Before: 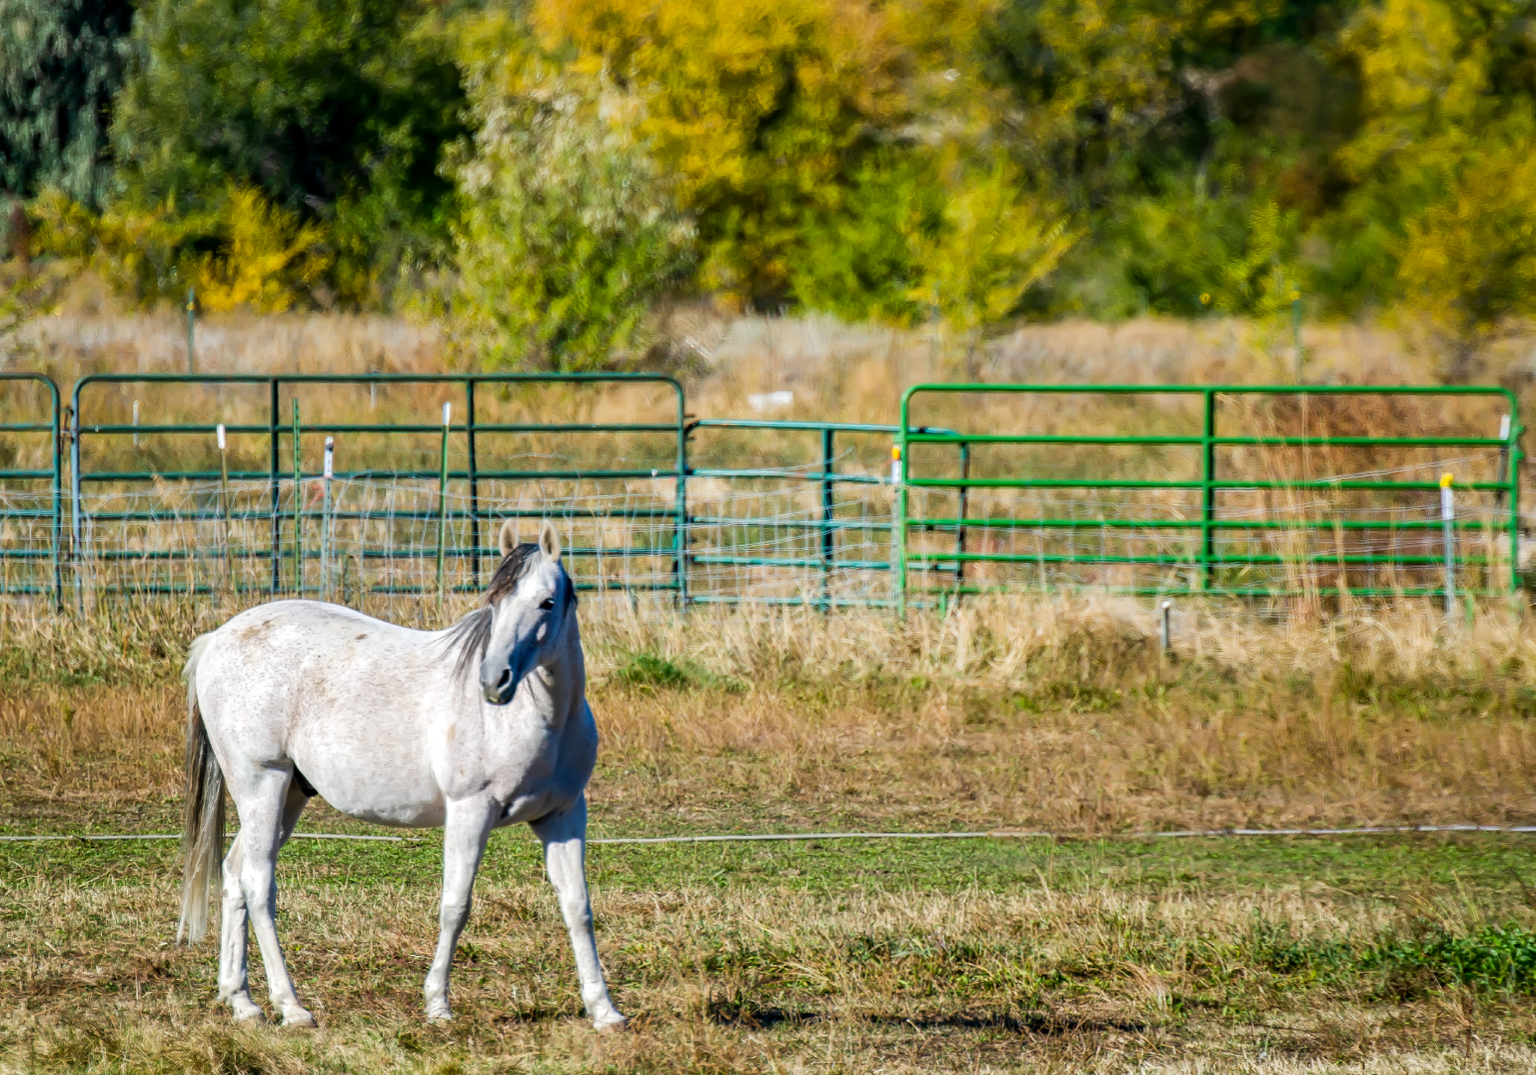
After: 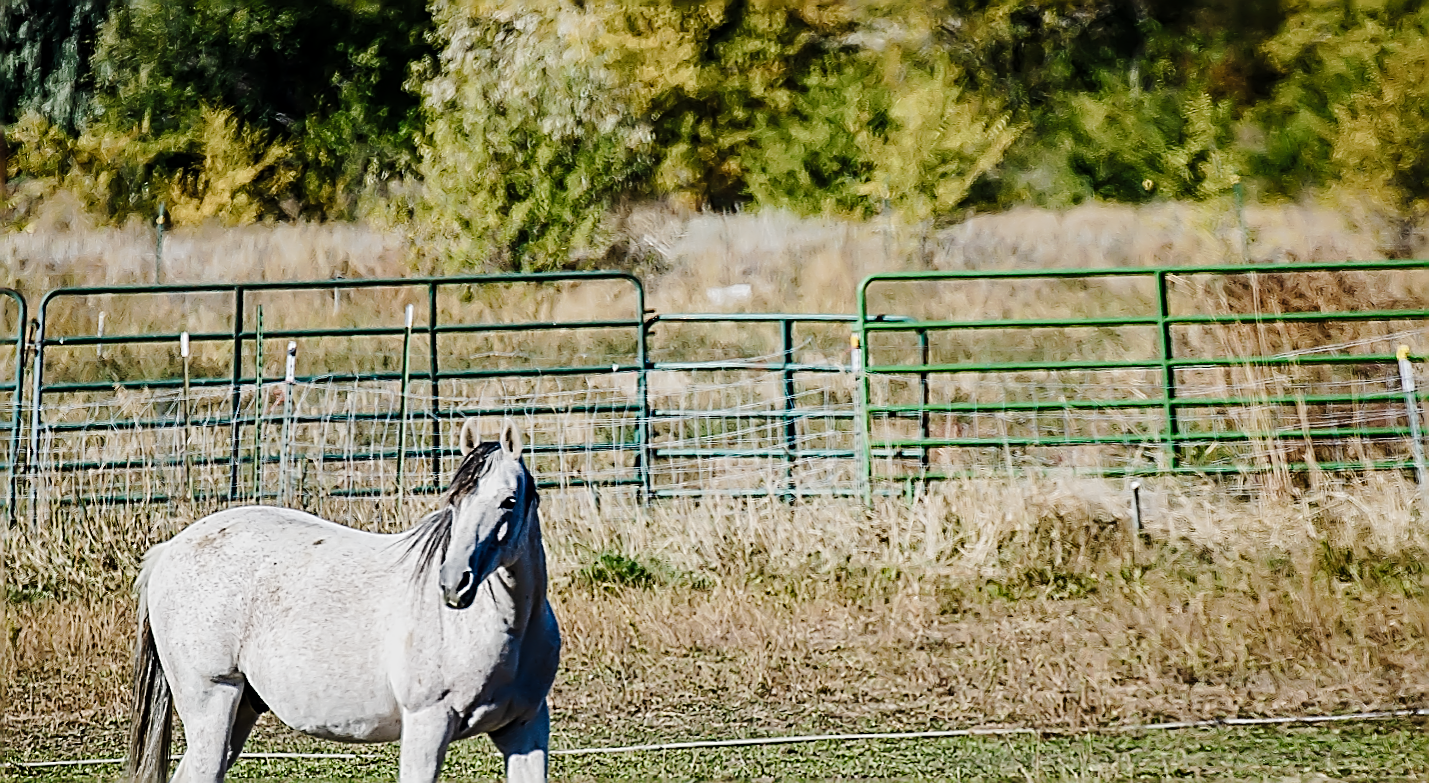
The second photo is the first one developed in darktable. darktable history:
tone curve: curves: ch0 [(0, 0) (0.003, 0.002) (0.011, 0.007) (0.025, 0.014) (0.044, 0.023) (0.069, 0.033) (0.1, 0.052) (0.136, 0.081) (0.177, 0.134) (0.224, 0.205) (0.277, 0.296) (0.335, 0.401) (0.399, 0.501) (0.468, 0.589) (0.543, 0.658) (0.623, 0.738) (0.709, 0.804) (0.801, 0.871) (0.898, 0.93) (1, 1)], preserve colors none
sharpen: amount 1.861
crop: left 0.387%, top 5.469%, bottom 19.809%
exposure: exposure -0.492 EV, compensate highlight preservation false
rotate and perspective: rotation -1.68°, lens shift (vertical) -0.146, crop left 0.049, crop right 0.912, crop top 0.032, crop bottom 0.96
contrast brightness saturation: contrast 0.1, saturation -0.36
